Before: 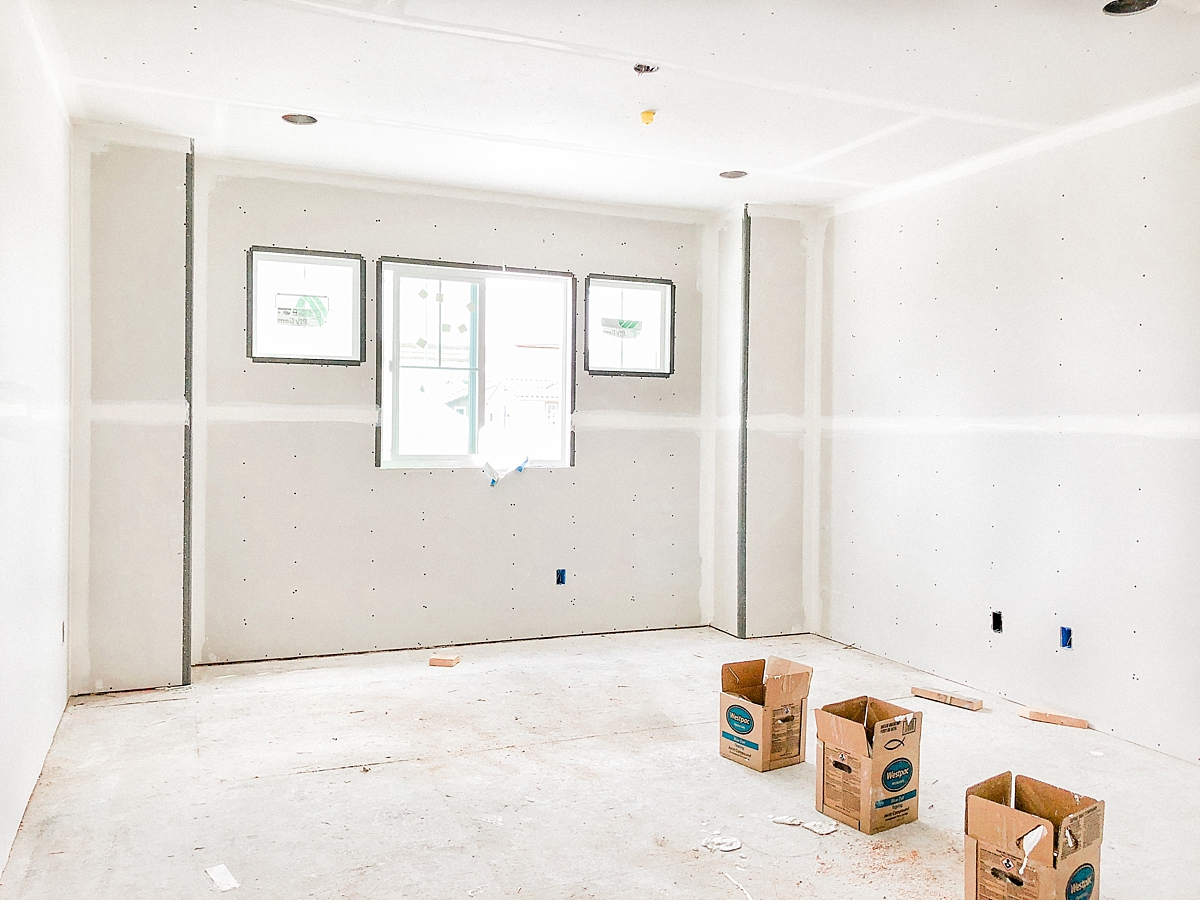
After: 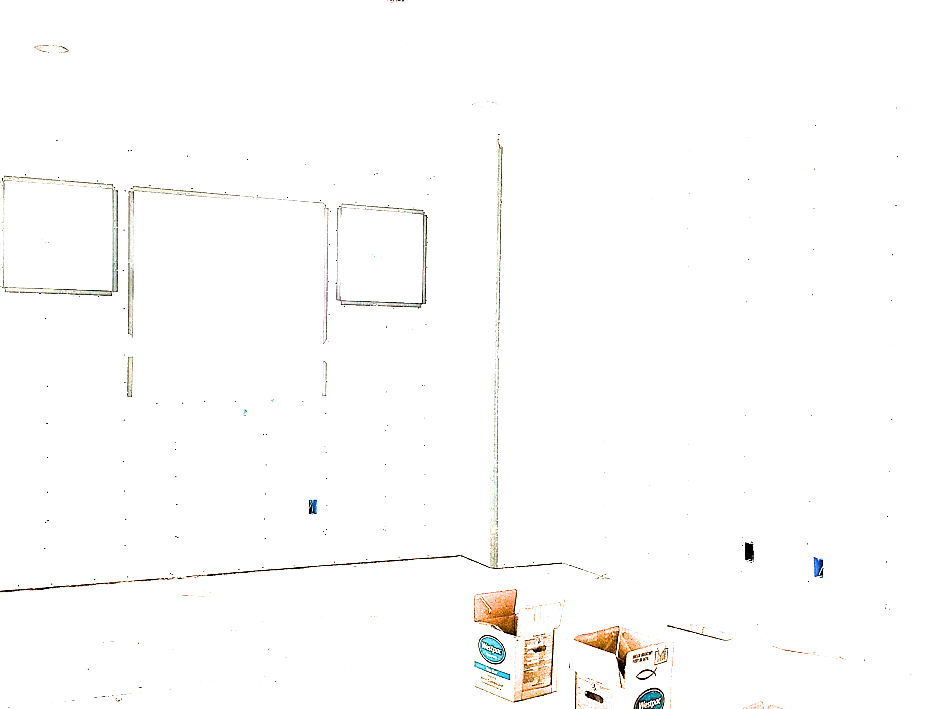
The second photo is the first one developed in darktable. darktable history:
crop and rotate: left 20.734%, top 7.851%, right 0.338%, bottom 13.309%
color balance rgb: global offset › luminance 0.224%, linear chroma grading › shadows -7.205%, linear chroma grading › highlights -7.585%, linear chroma grading › global chroma -10.006%, linear chroma grading › mid-tones -8.113%, perceptual saturation grading › global saturation 25.222%, global vibrance 20%
tone equalizer: -8 EV -1.11 EV, -7 EV -1.03 EV, -6 EV -0.849 EV, -5 EV -0.591 EV, -3 EV 0.551 EV, -2 EV 0.852 EV, -1 EV 1.01 EV, +0 EV 1.07 EV
contrast equalizer: octaves 7, y [[0.5, 0.502, 0.506, 0.511, 0.52, 0.537], [0.5 ×6], [0.505, 0.509, 0.518, 0.534, 0.553, 0.561], [0 ×6], [0 ×6]], mix 0.579
exposure: black level correction 0.001, exposure 0.499 EV, compensate highlight preservation false
filmic rgb: black relative exposure -8.18 EV, white relative exposure 2.2 EV, threshold 2.94 EV, target white luminance 99.956%, hardness 7.14, latitude 75.12%, contrast 1.319, highlights saturation mix -2.22%, shadows ↔ highlights balance 30.23%, enable highlight reconstruction true
